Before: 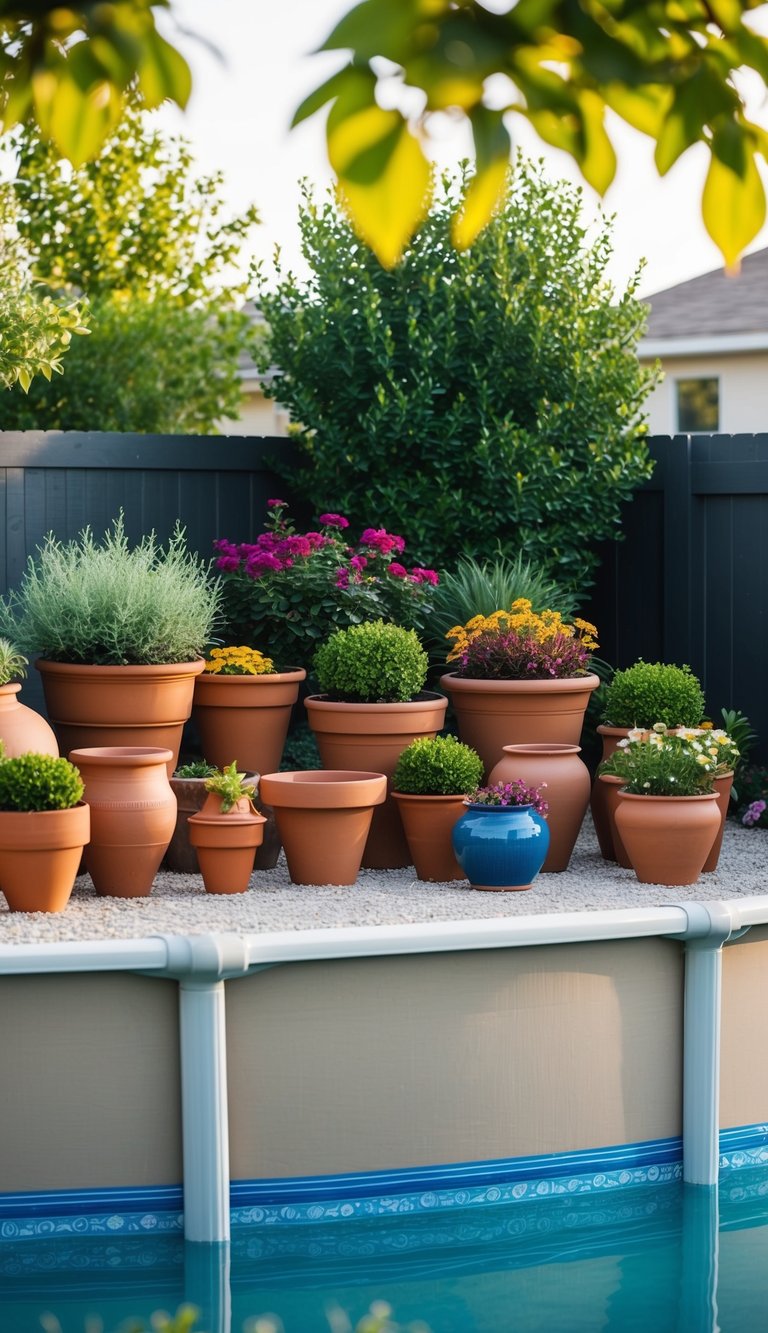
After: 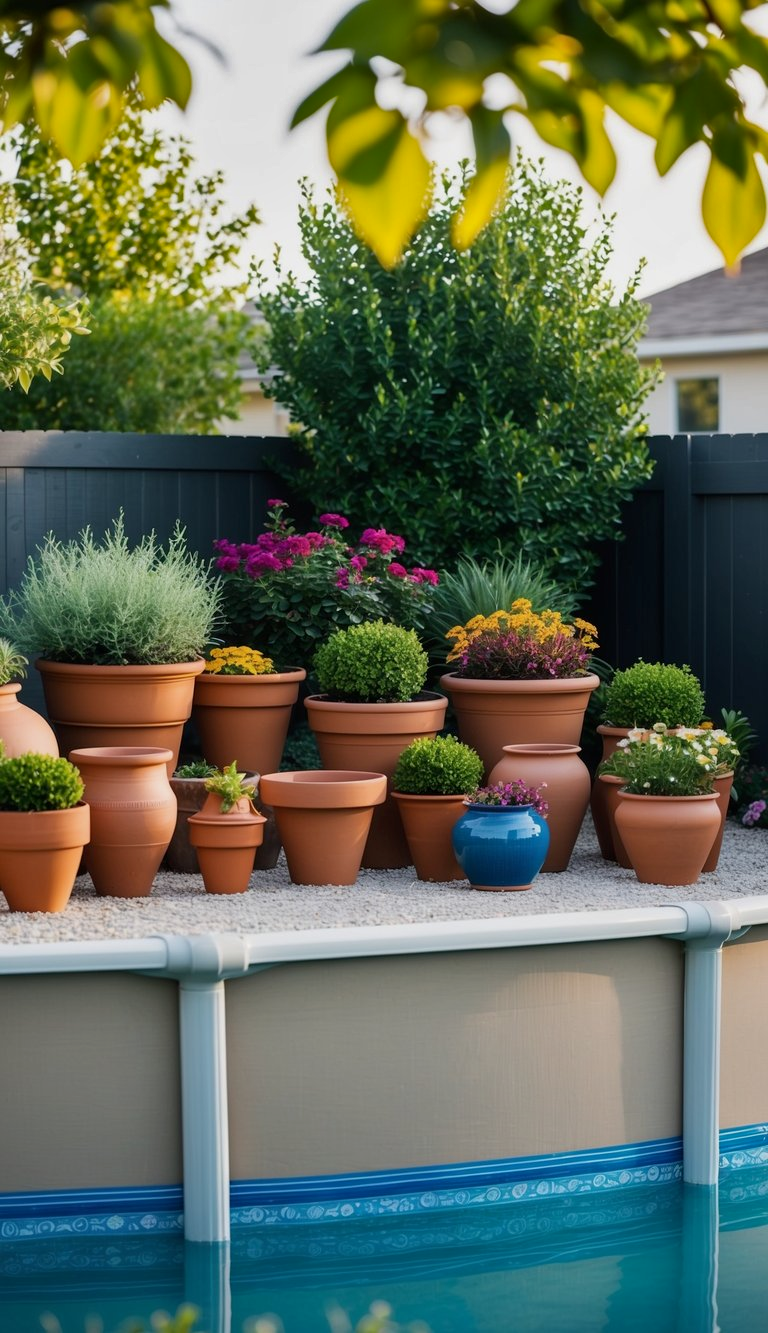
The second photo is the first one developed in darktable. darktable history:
exposure: black level correction 0.001, exposure -0.198 EV, compensate highlight preservation false
shadows and highlights: shadows 20.9, highlights -81.95, soften with gaussian
